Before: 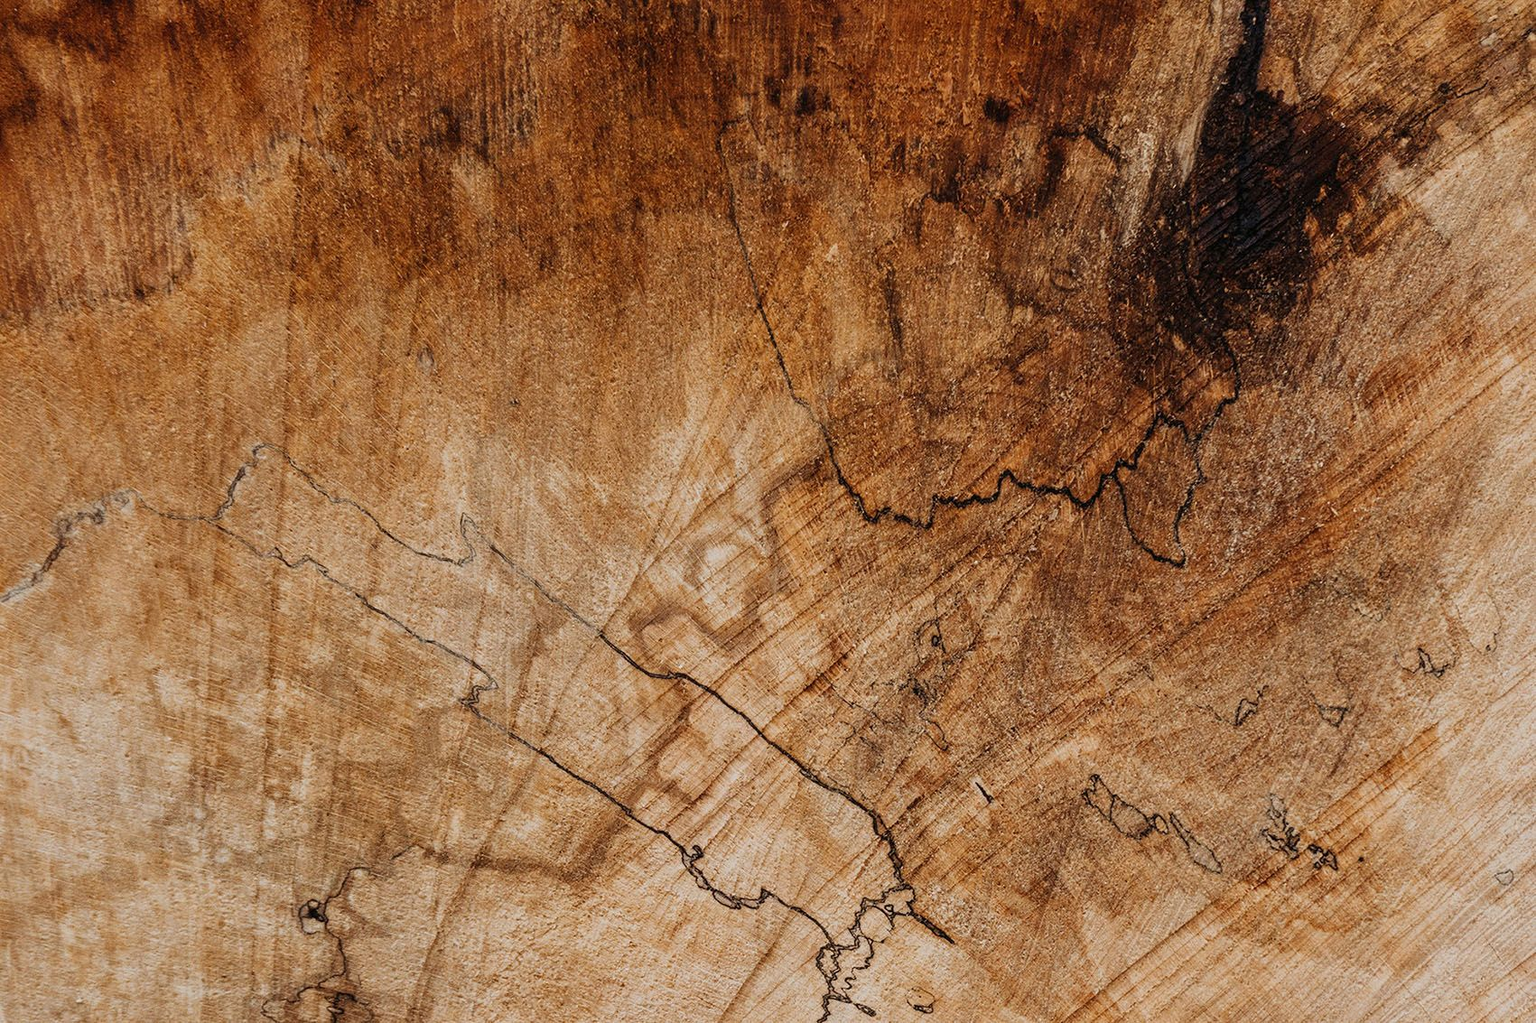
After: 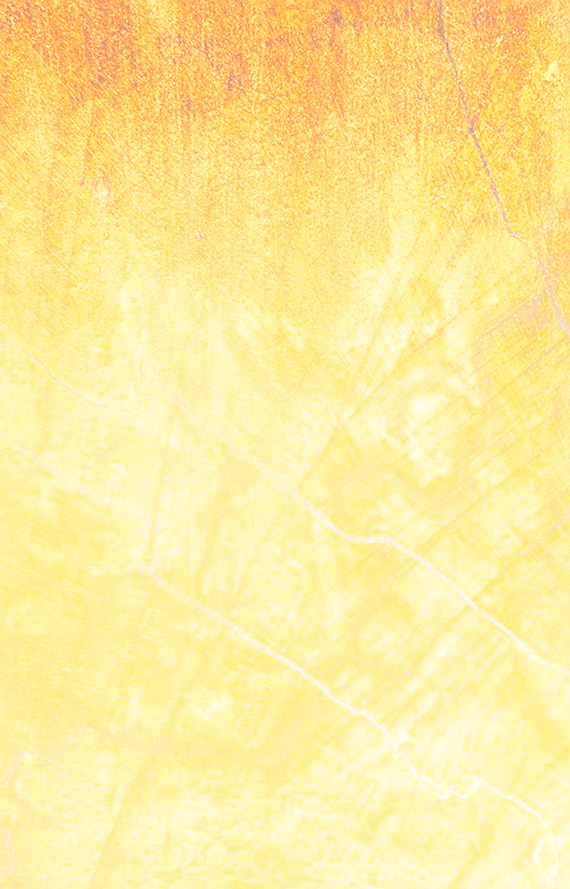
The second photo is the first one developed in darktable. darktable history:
base curve: curves: ch0 [(0, 0) (0.557, 0.834) (1, 1)]
sharpen: on, module defaults
color contrast: green-magenta contrast 0.8, blue-yellow contrast 1.1, unbound 0
exposure: black level correction 0, exposure 1.1 EV, compensate exposure bias true, compensate highlight preservation false
bloom: size 38%, threshold 95%, strength 30%
crop and rotate: left 21.77%, top 18.528%, right 44.676%, bottom 2.997%
local contrast: detail 130%
